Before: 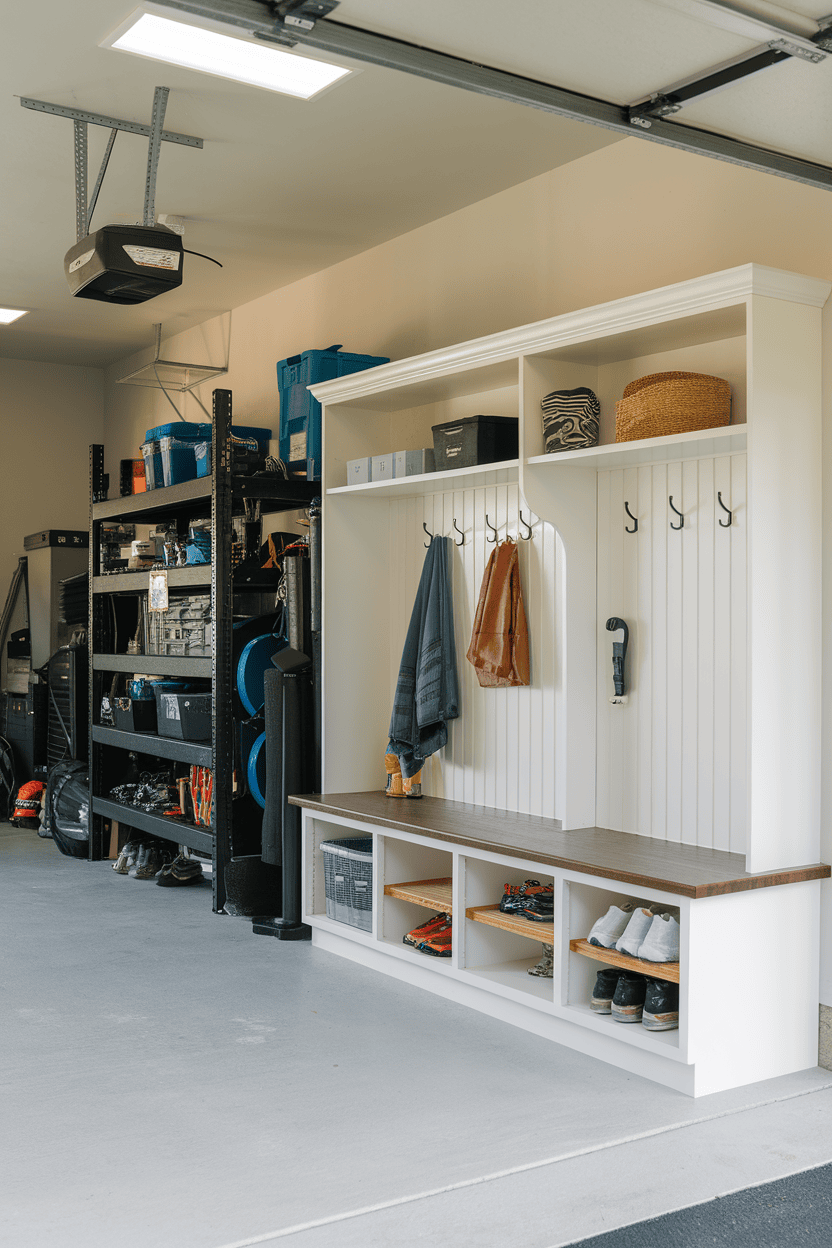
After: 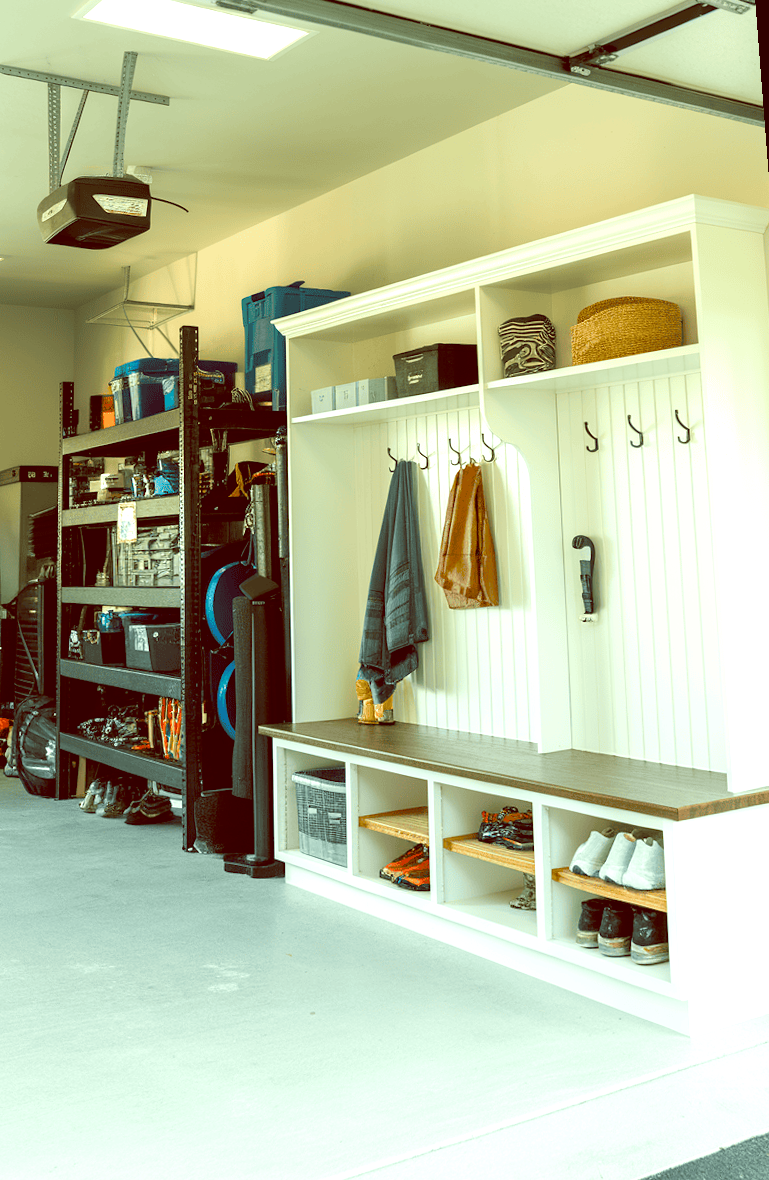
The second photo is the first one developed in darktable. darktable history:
exposure: black level correction 0.001, exposure 0.955 EV, compensate exposure bias true, compensate highlight preservation false
rotate and perspective: rotation -1.68°, lens shift (vertical) -0.146, crop left 0.049, crop right 0.912, crop top 0.032, crop bottom 0.96
color balance: lift [1, 1.015, 0.987, 0.985], gamma [1, 0.959, 1.042, 0.958], gain [0.927, 0.938, 1.072, 0.928], contrast 1.5%
